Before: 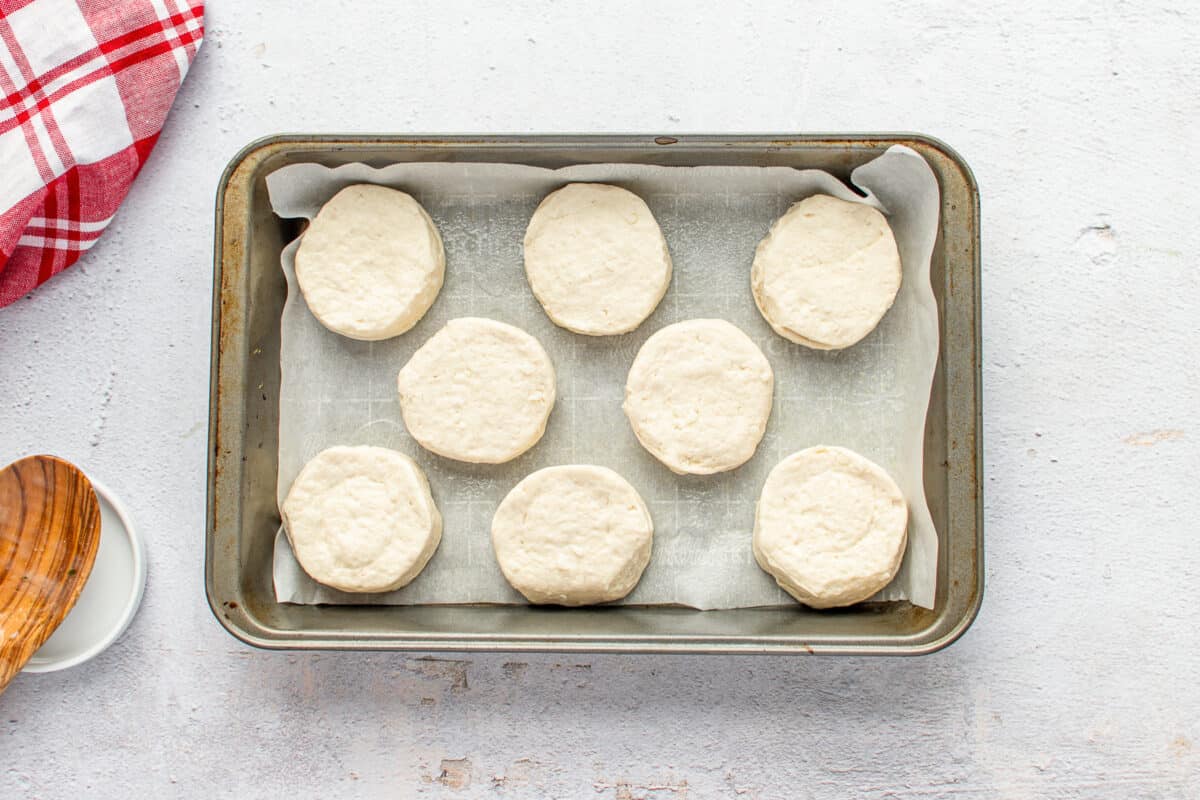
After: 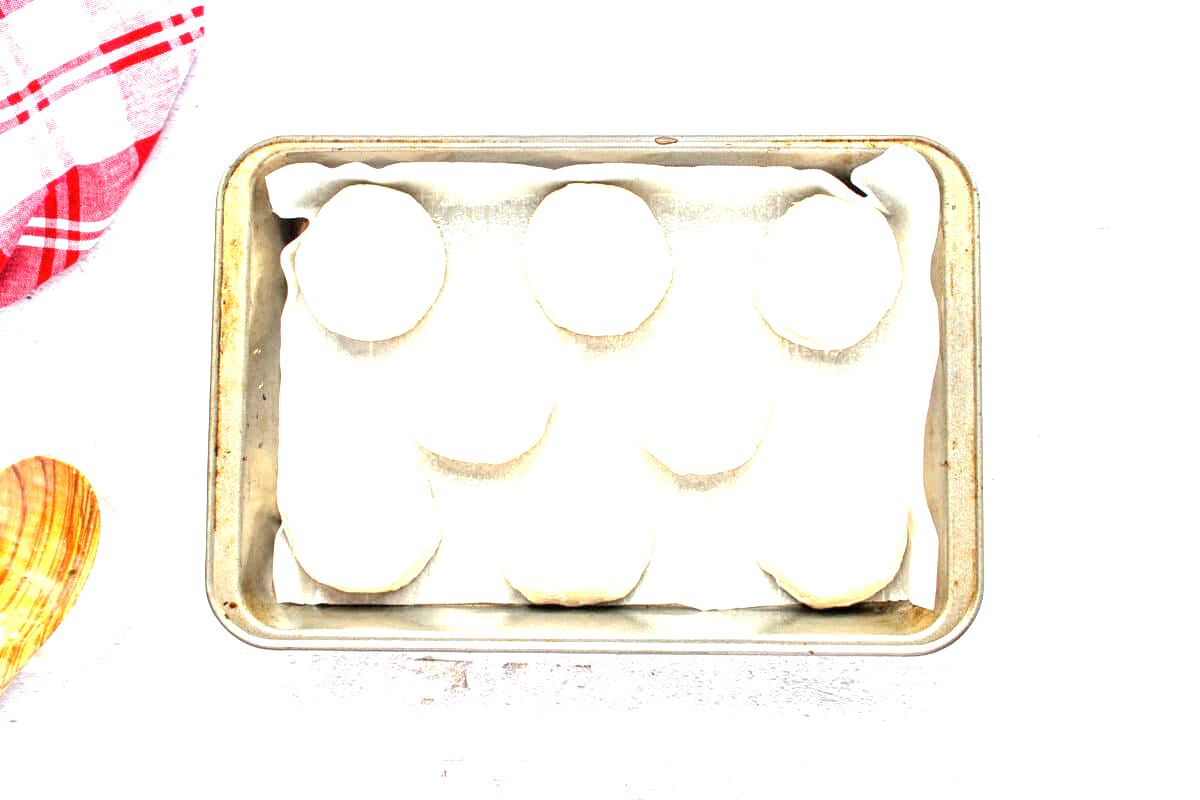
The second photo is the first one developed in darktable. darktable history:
exposure: black level correction 0, exposure 1.905 EV, compensate exposure bias true, compensate highlight preservation false
